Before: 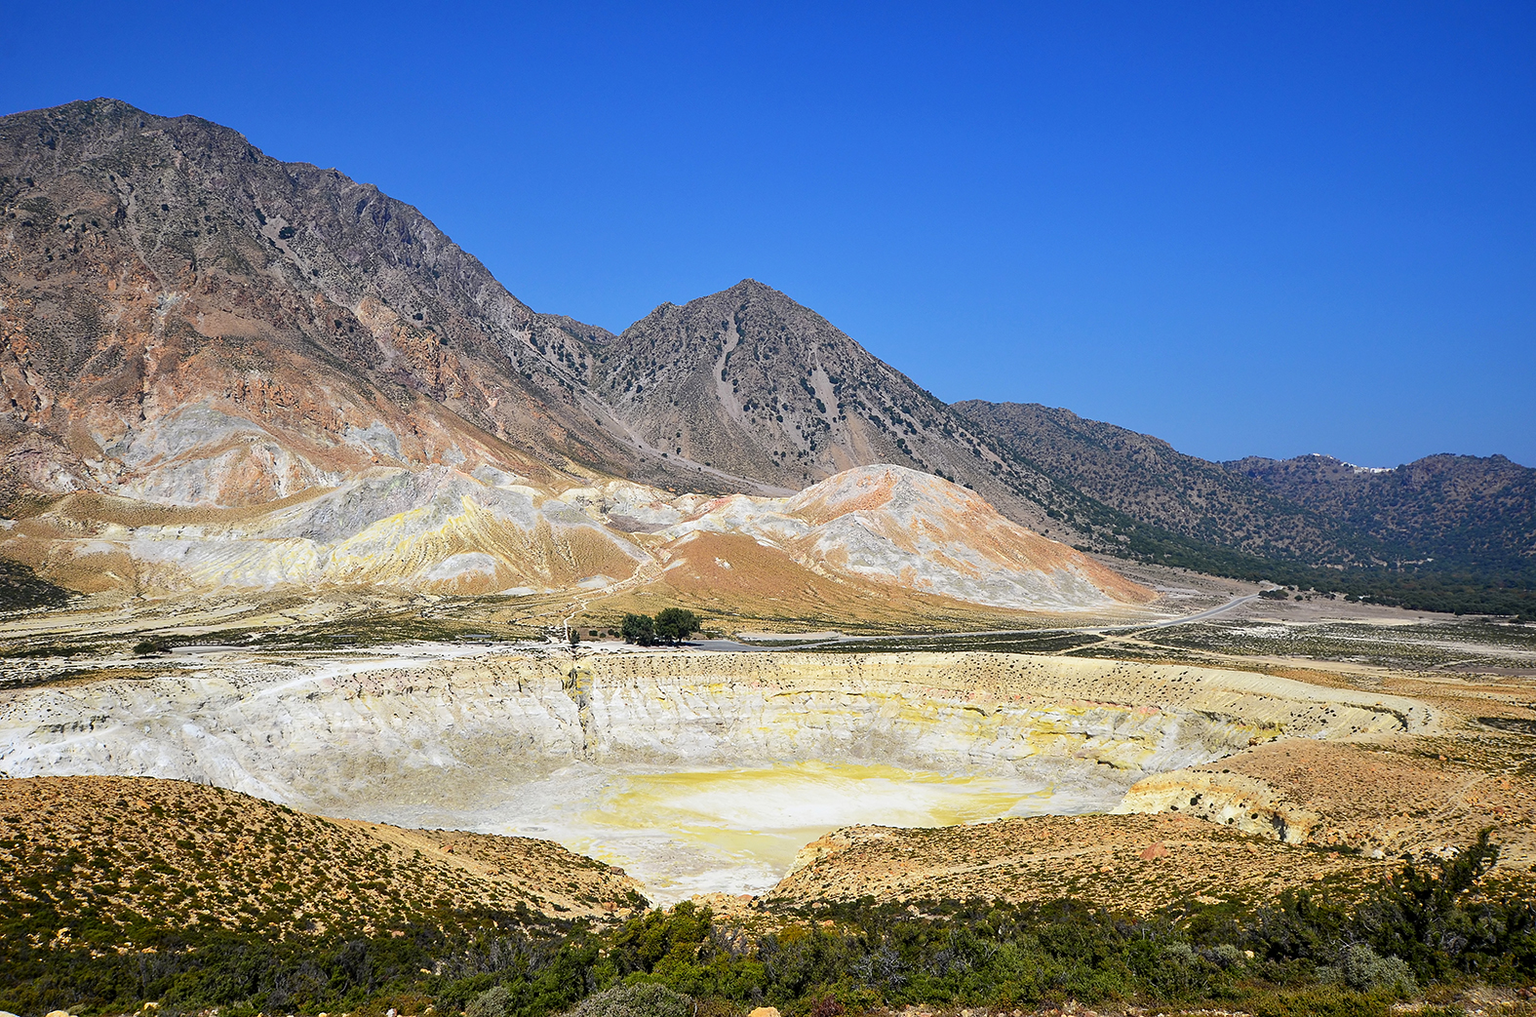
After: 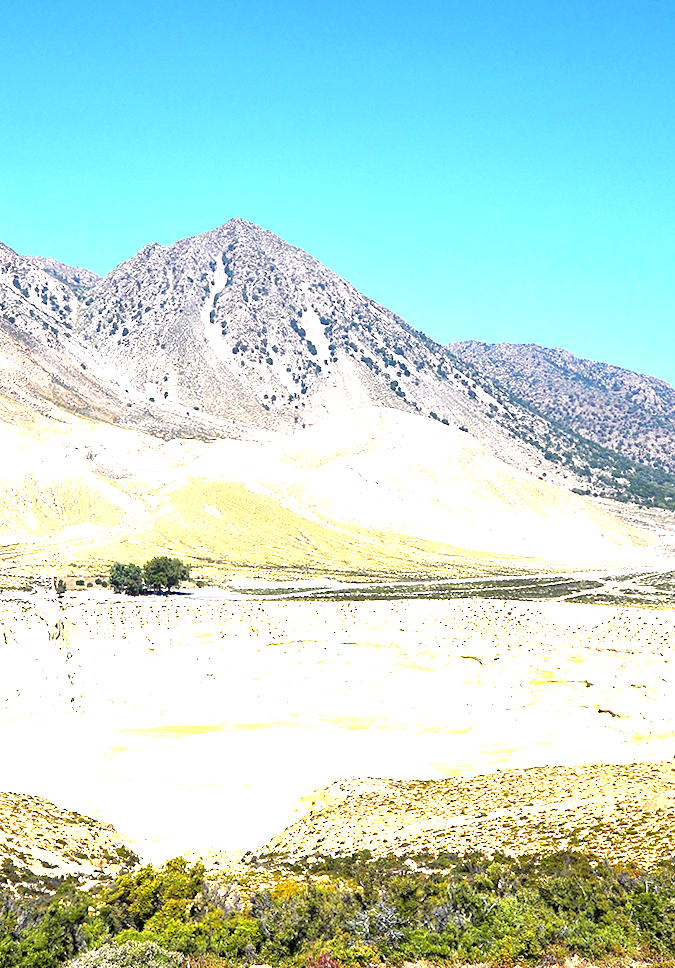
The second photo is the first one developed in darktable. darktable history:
rotate and perspective: rotation -0.45°, automatic cropping original format, crop left 0.008, crop right 0.992, crop top 0.012, crop bottom 0.988
crop: left 33.452%, top 6.025%, right 23.155%
exposure: black level correction 0, exposure 1.675 EV, compensate exposure bias true, compensate highlight preservation false
